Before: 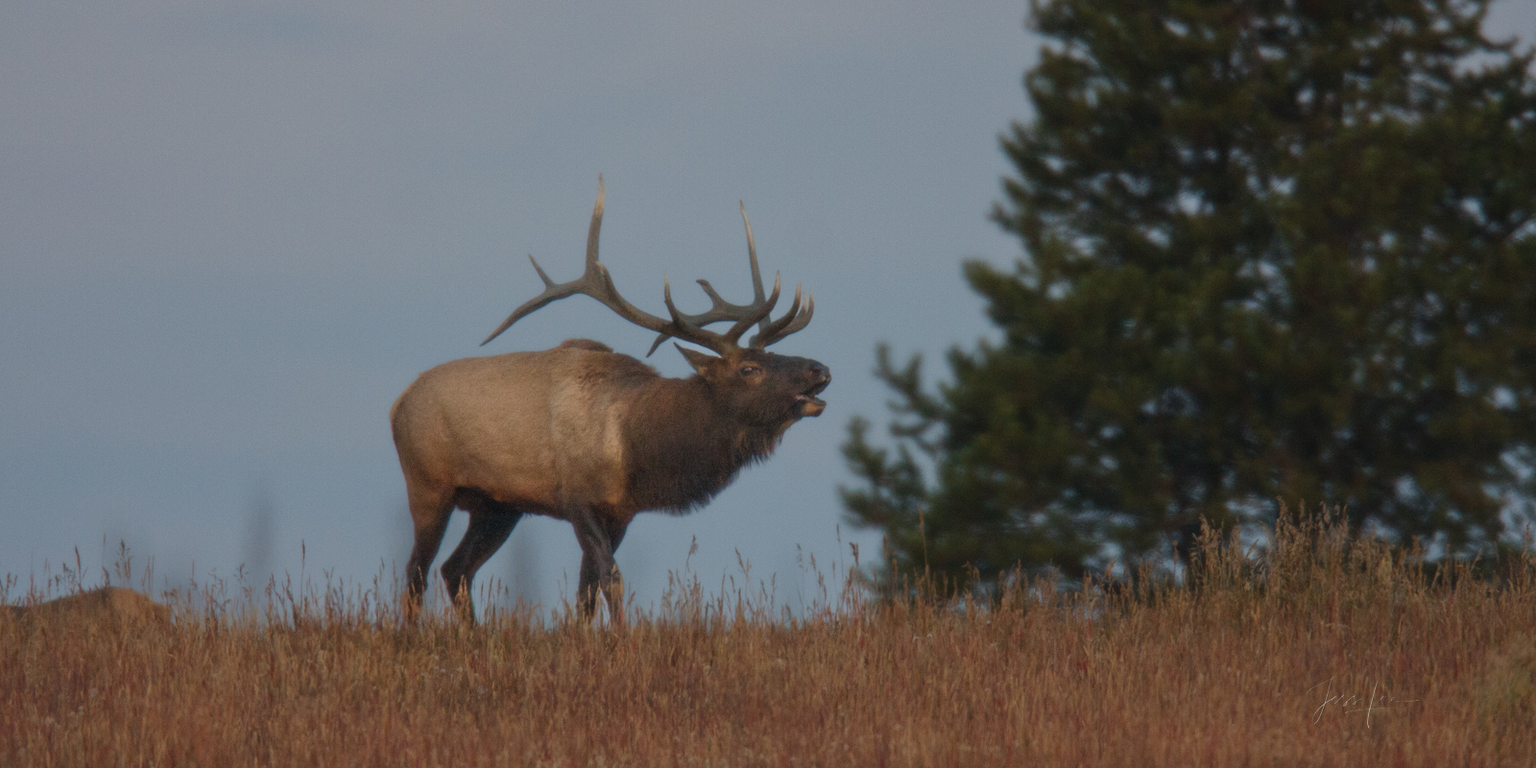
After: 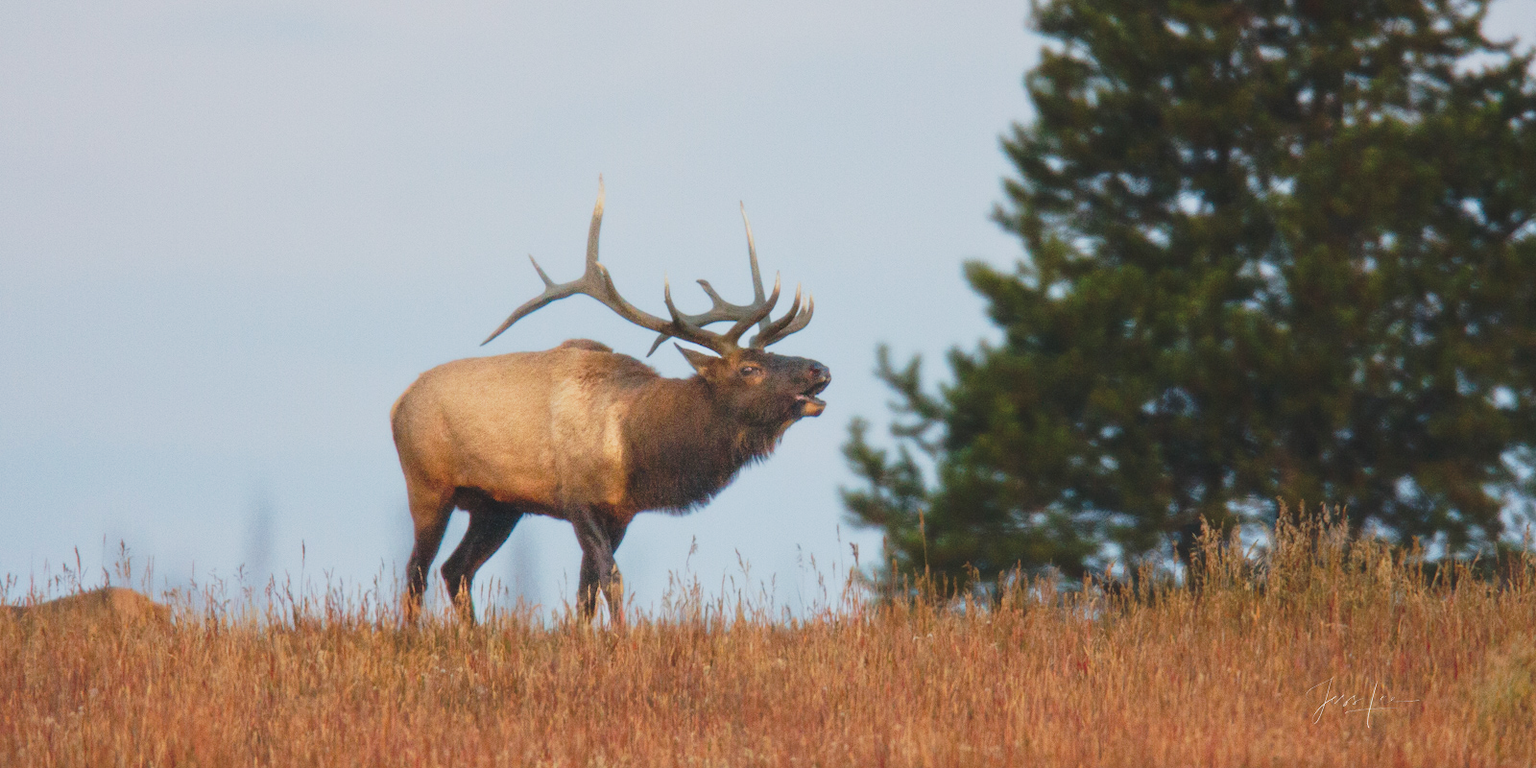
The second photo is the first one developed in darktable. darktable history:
contrast brightness saturation: contrast -0.13
tone curve: curves: ch0 [(0, 0) (0.003, 0.003) (0.011, 0.013) (0.025, 0.028) (0.044, 0.05) (0.069, 0.078) (0.1, 0.113) (0.136, 0.153) (0.177, 0.2) (0.224, 0.271) (0.277, 0.374) (0.335, 0.47) (0.399, 0.574) (0.468, 0.688) (0.543, 0.79) (0.623, 0.859) (0.709, 0.919) (0.801, 0.957) (0.898, 0.978) (1, 1)], preserve colors none
